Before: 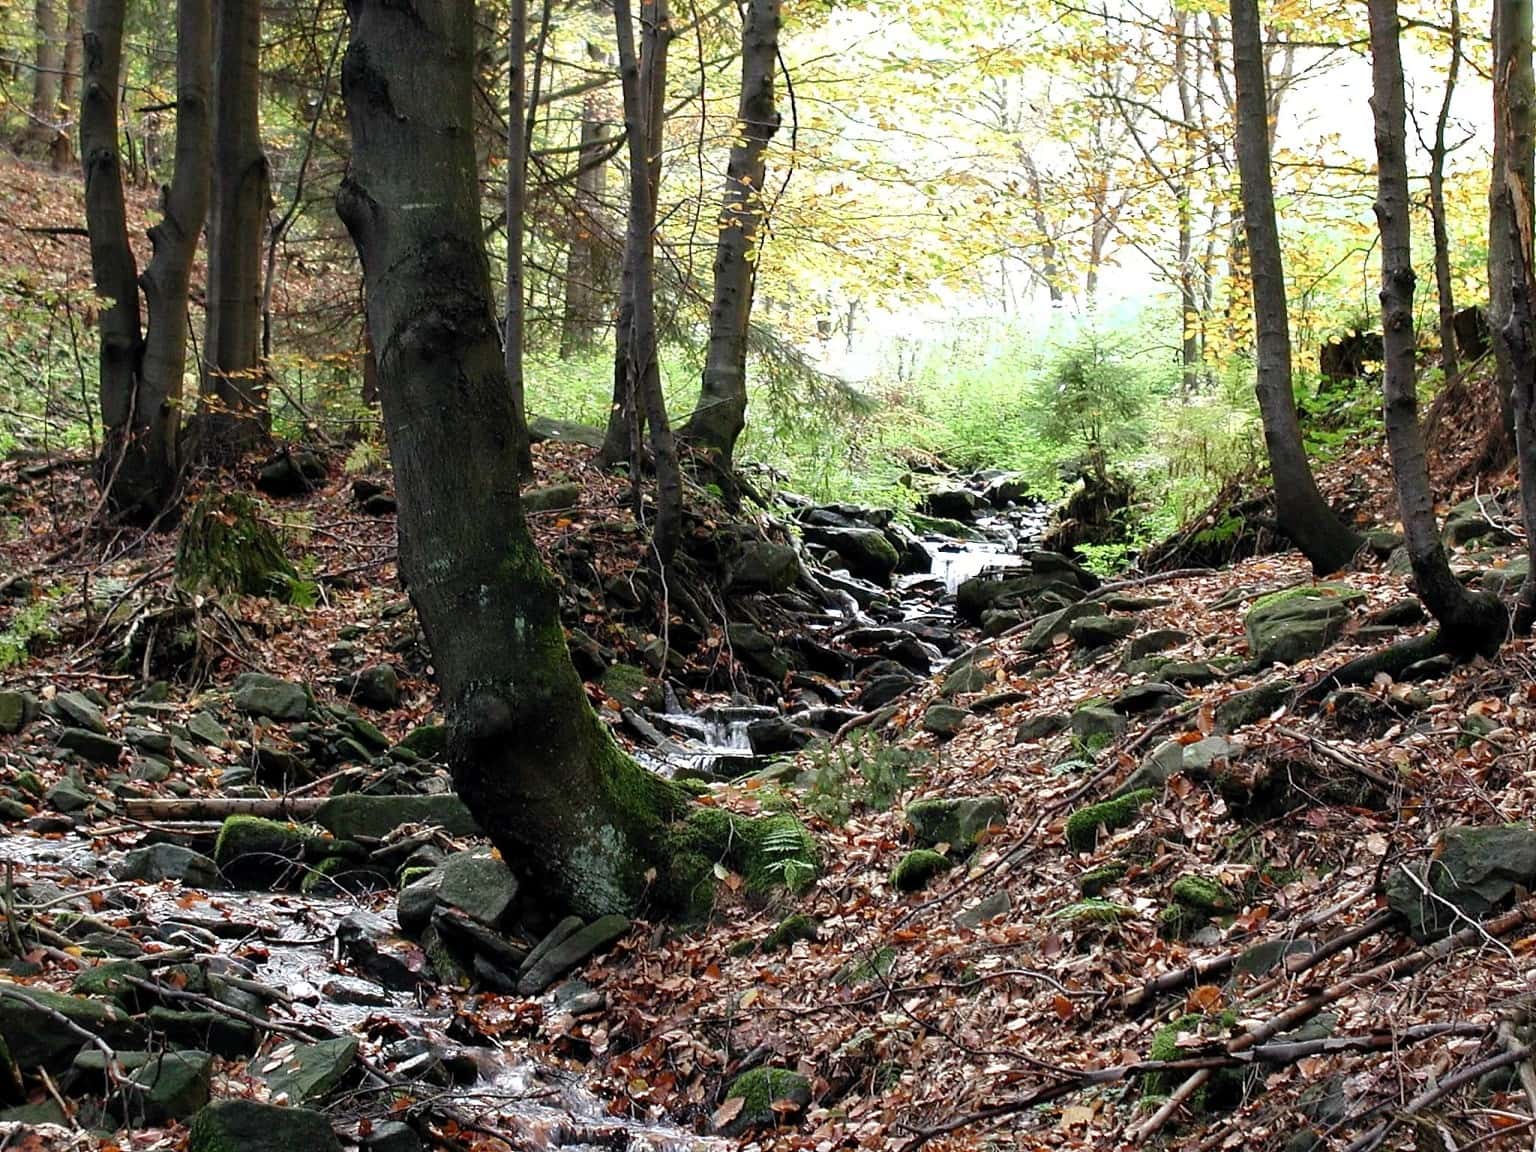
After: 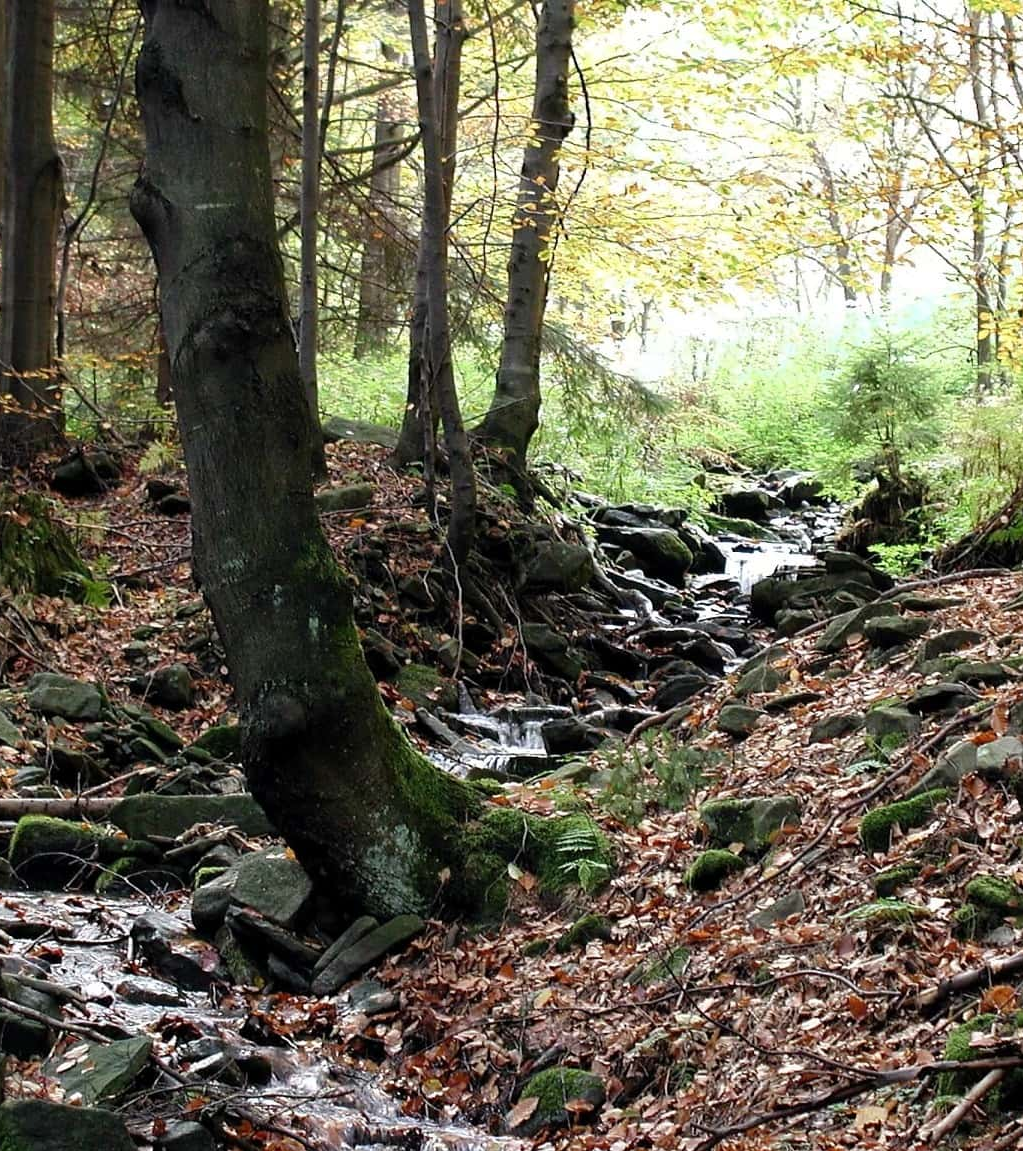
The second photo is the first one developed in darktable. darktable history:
crop and rotate: left 13.467%, right 19.89%
